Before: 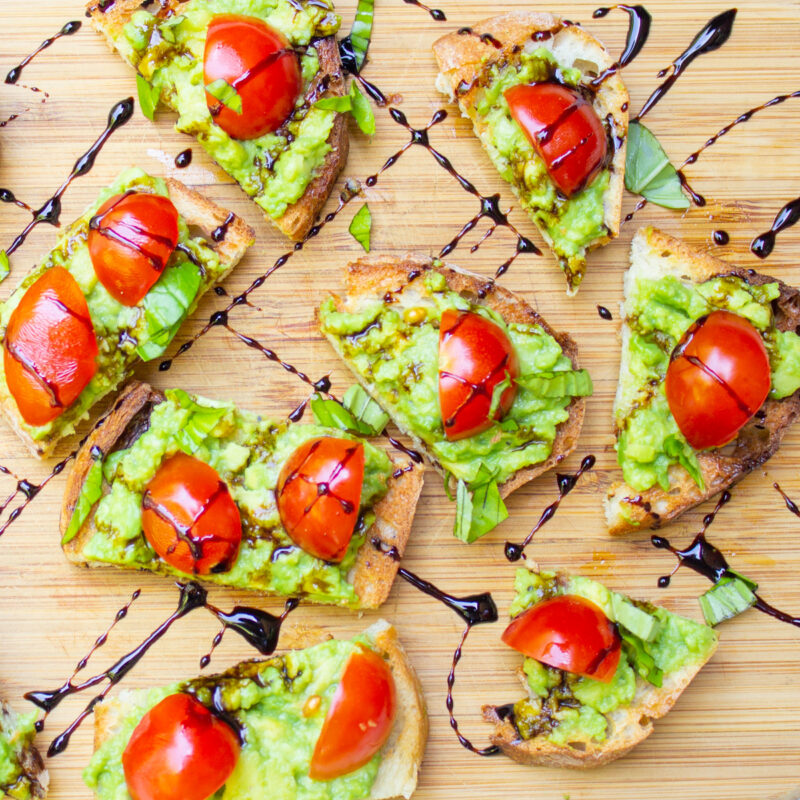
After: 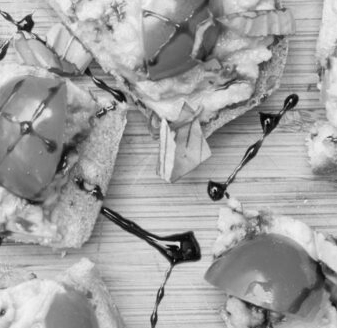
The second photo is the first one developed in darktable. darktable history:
crop: left 37.221%, top 45.169%, right 20.63%, bottom 13.777%
monochrome: on, module defaults
